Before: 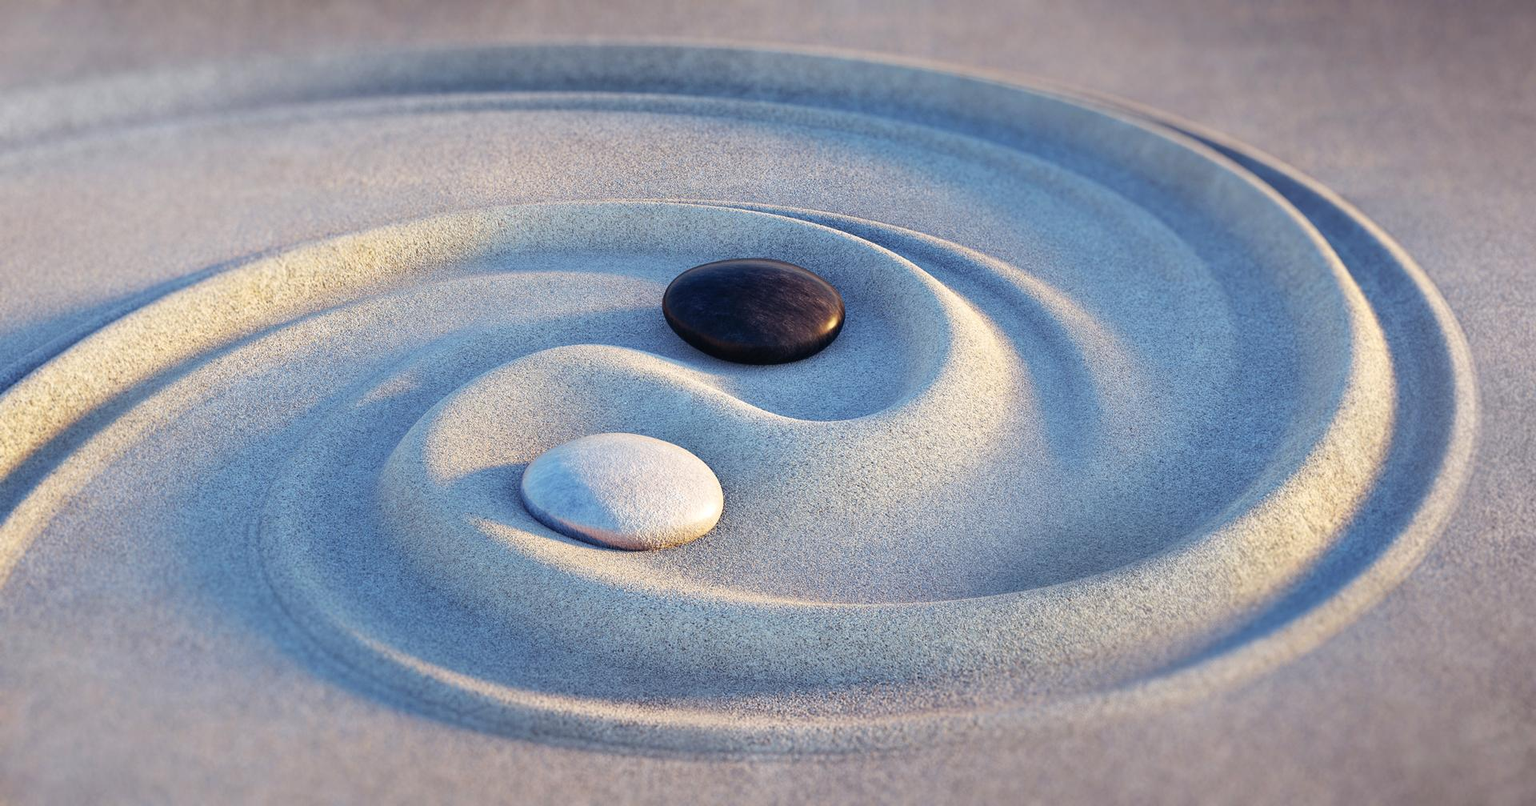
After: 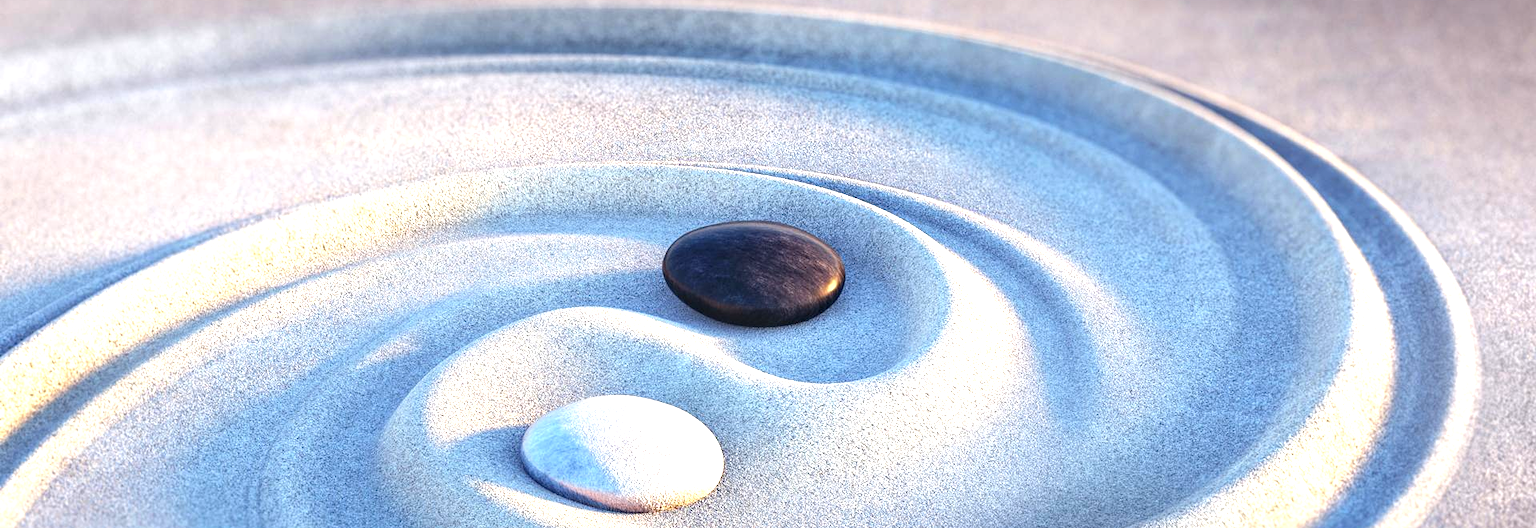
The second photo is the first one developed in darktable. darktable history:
crop and rotate: top 4.848%, bottom 29.503%
local contrast: on, module defaults
exposure: exposure 1 EV, compensate highlight preservation false
